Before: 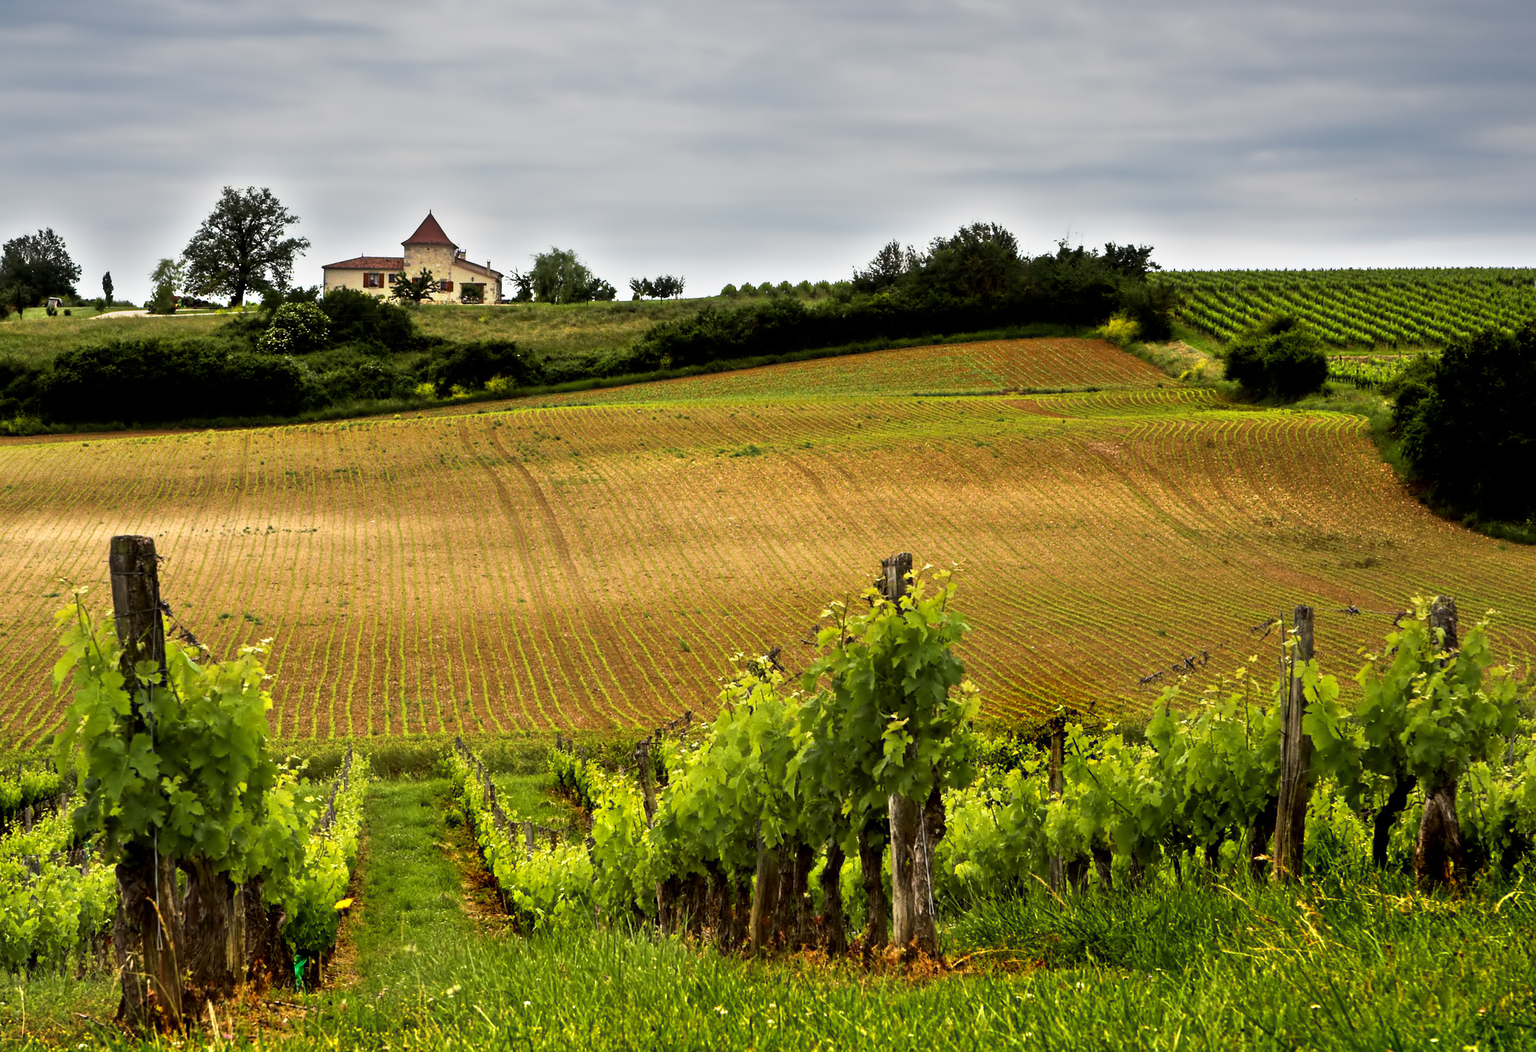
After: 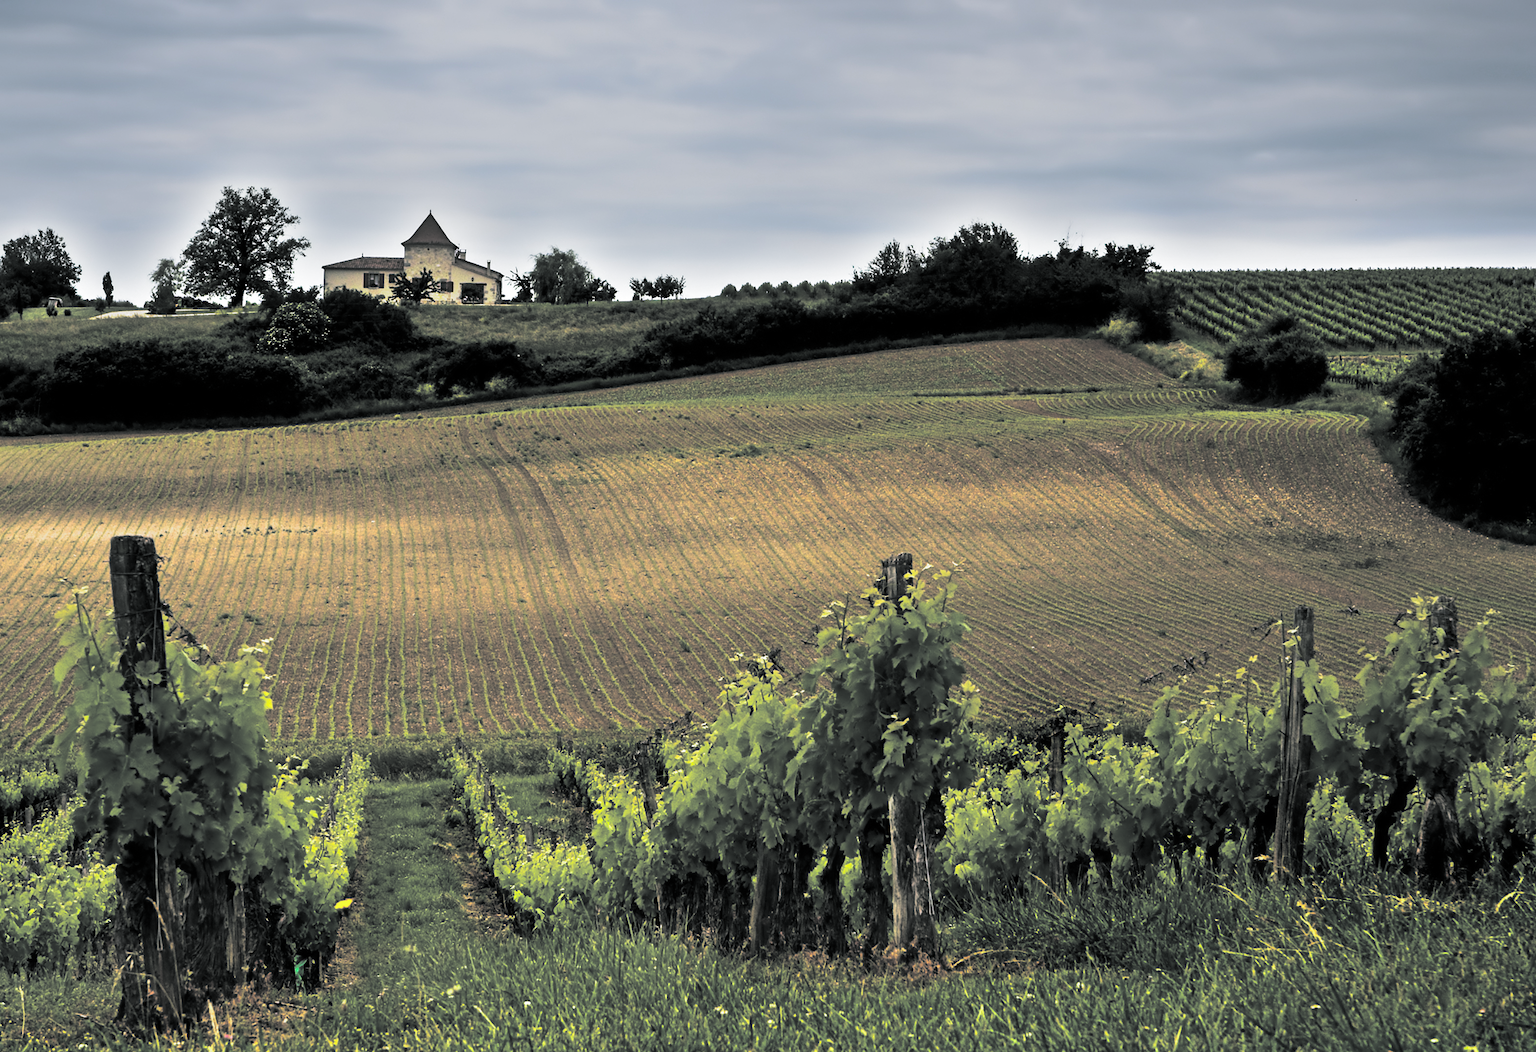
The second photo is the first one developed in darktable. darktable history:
split-toning: shadows › hue 190.8°, shadows › saturation 0.05, highlights › hue 54°, highlights › saturation 0.05, compress 0%
white balance: red 0.974, blue 1.044
